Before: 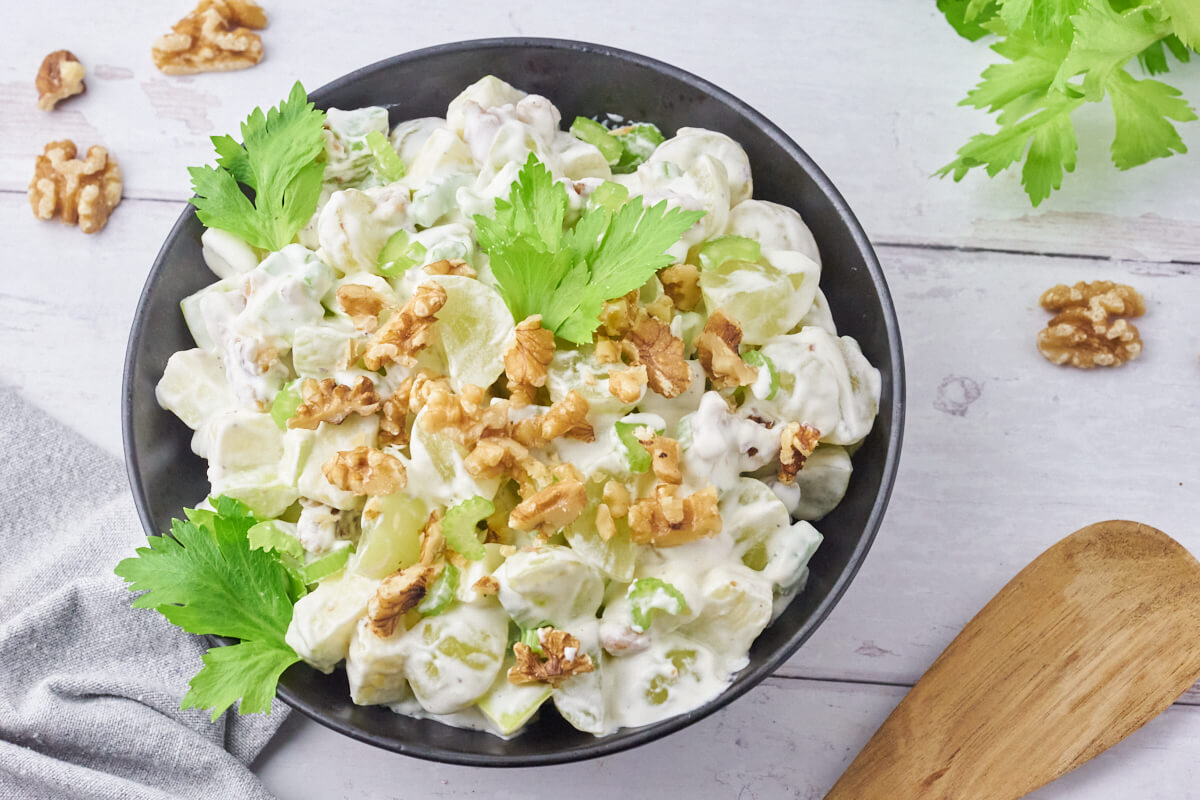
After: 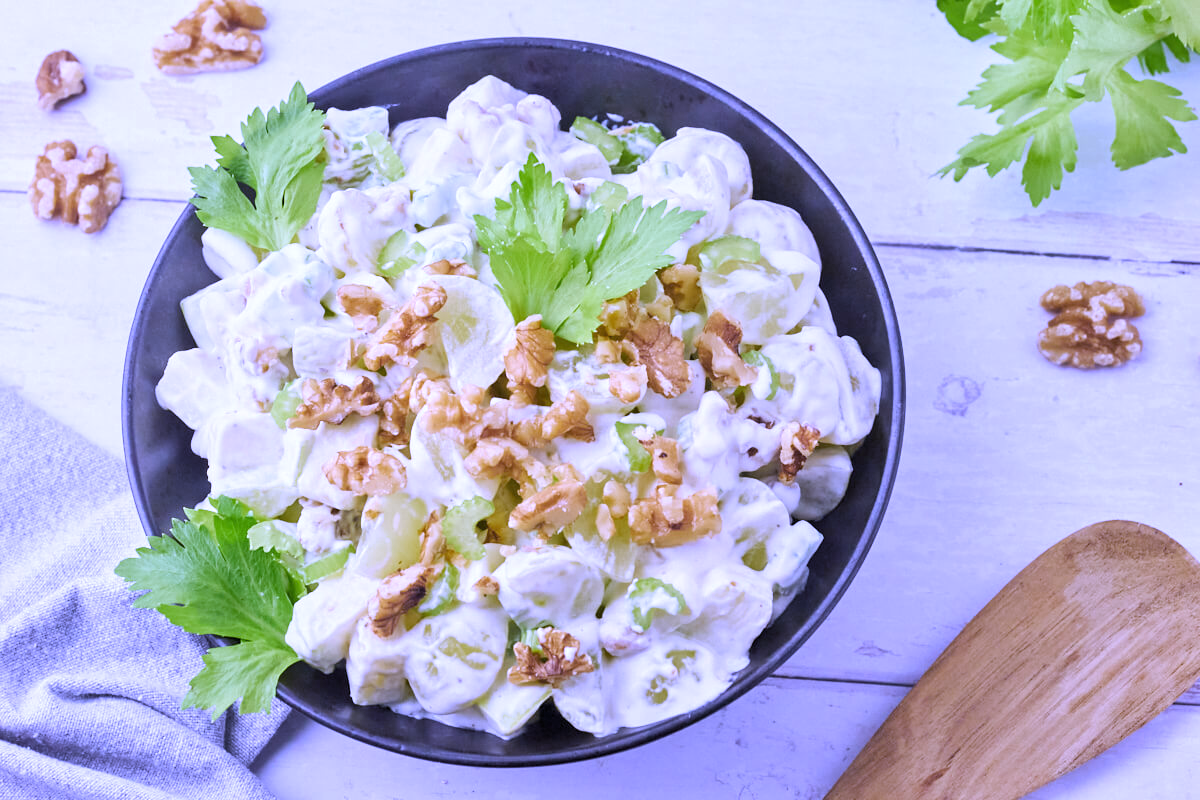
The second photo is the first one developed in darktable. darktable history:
levels: levels [0.026, 0.507, 0.987]
white balance: red 0.98, blue 1.61
exposure: exposure 0.014 EV, compensate highlight preservation false
